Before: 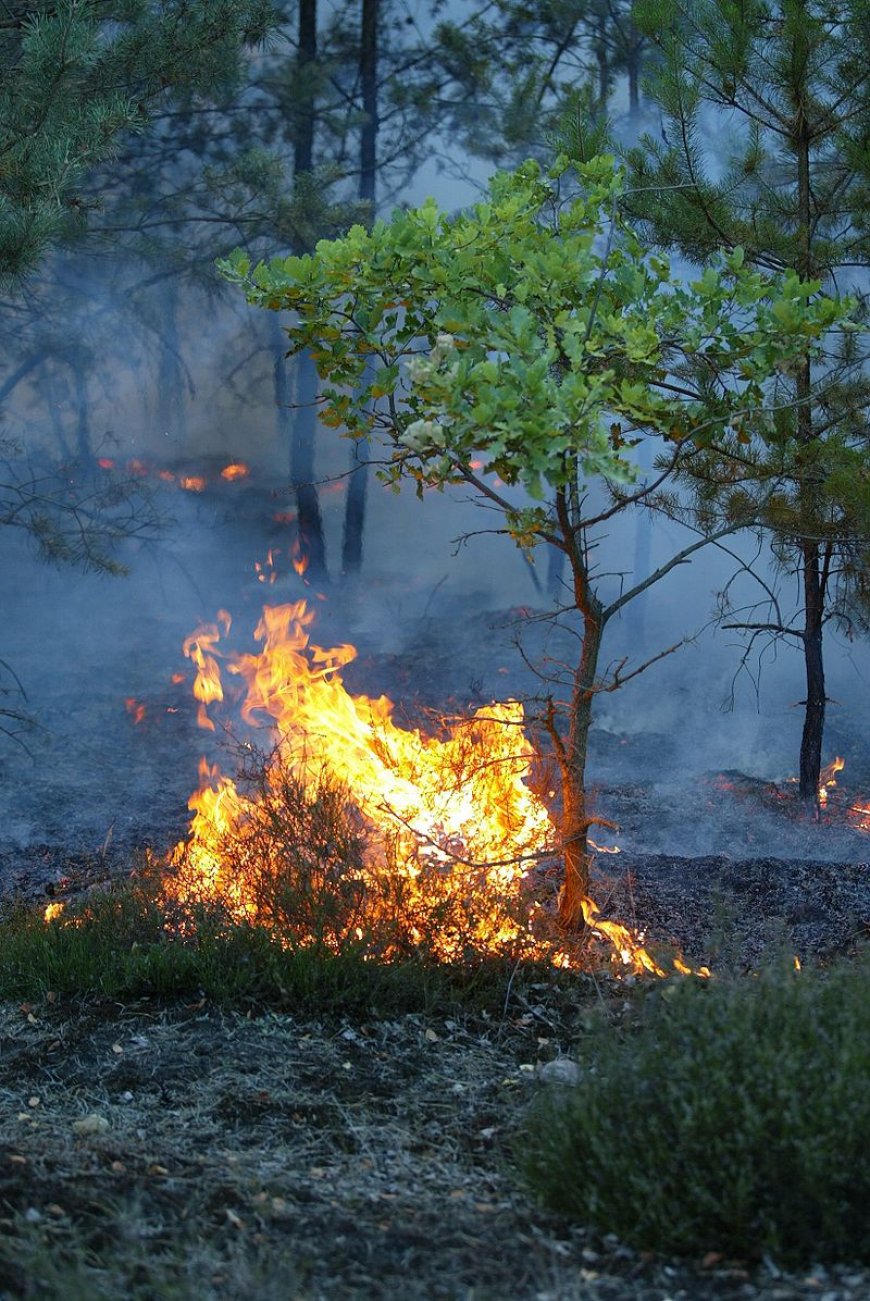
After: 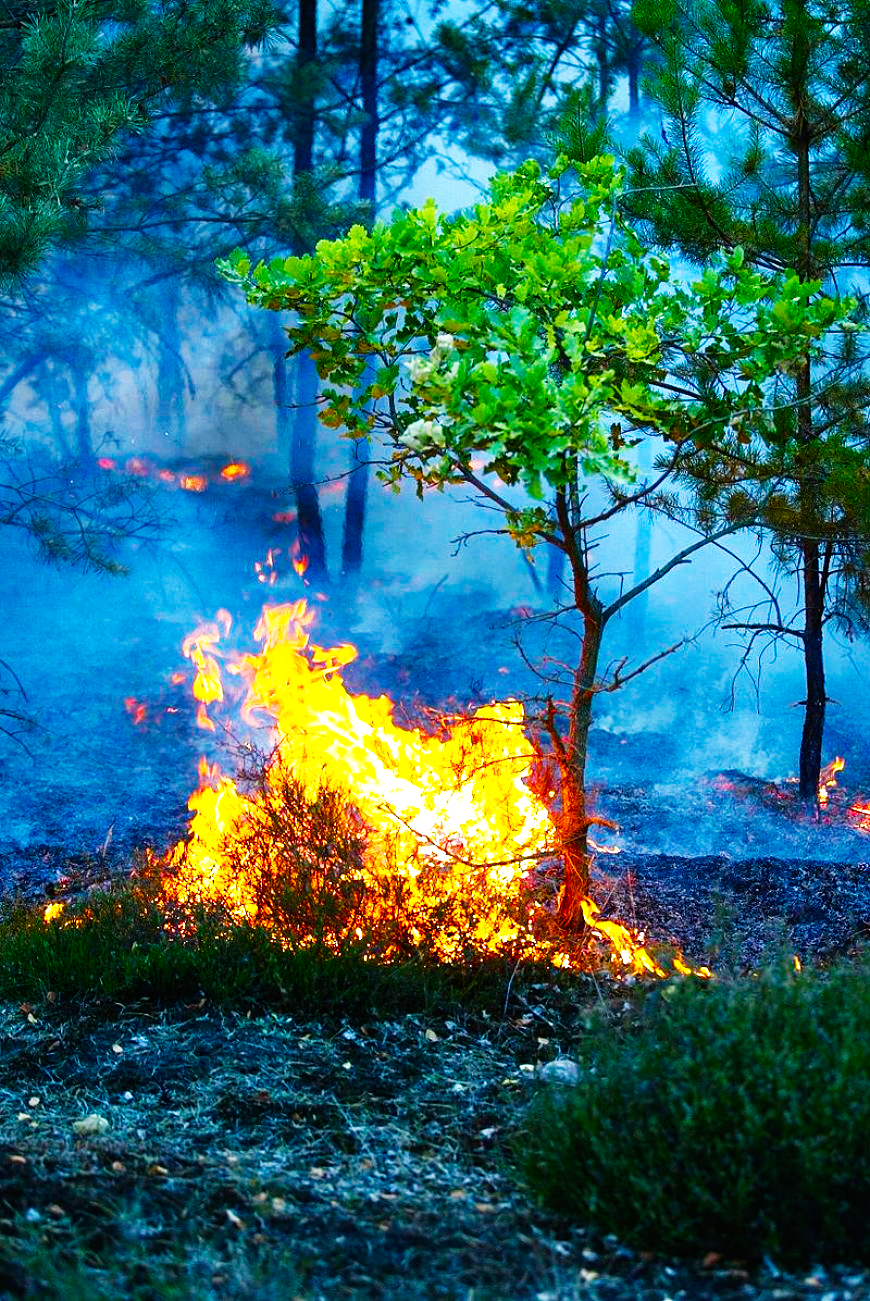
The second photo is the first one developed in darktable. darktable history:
color balance rgb: linear chroma grading › global chroma 9%, perceptual saturation grading › global saturation 36%, perceptual saturation grading › shadows 35%, perceptual brilliance grading › global brilliance 15%, perceptual brilliance grading › shadows -35%, global vibrance 15%
base curve: curves: ch0 [(0, 0) (0.007, 0.004) (0.027, 0.03) (0.046, 0.07) (0.207, 0.54) (0.442, 0.872) (0.673, 0.972) (1, 1)], preserve colors none
